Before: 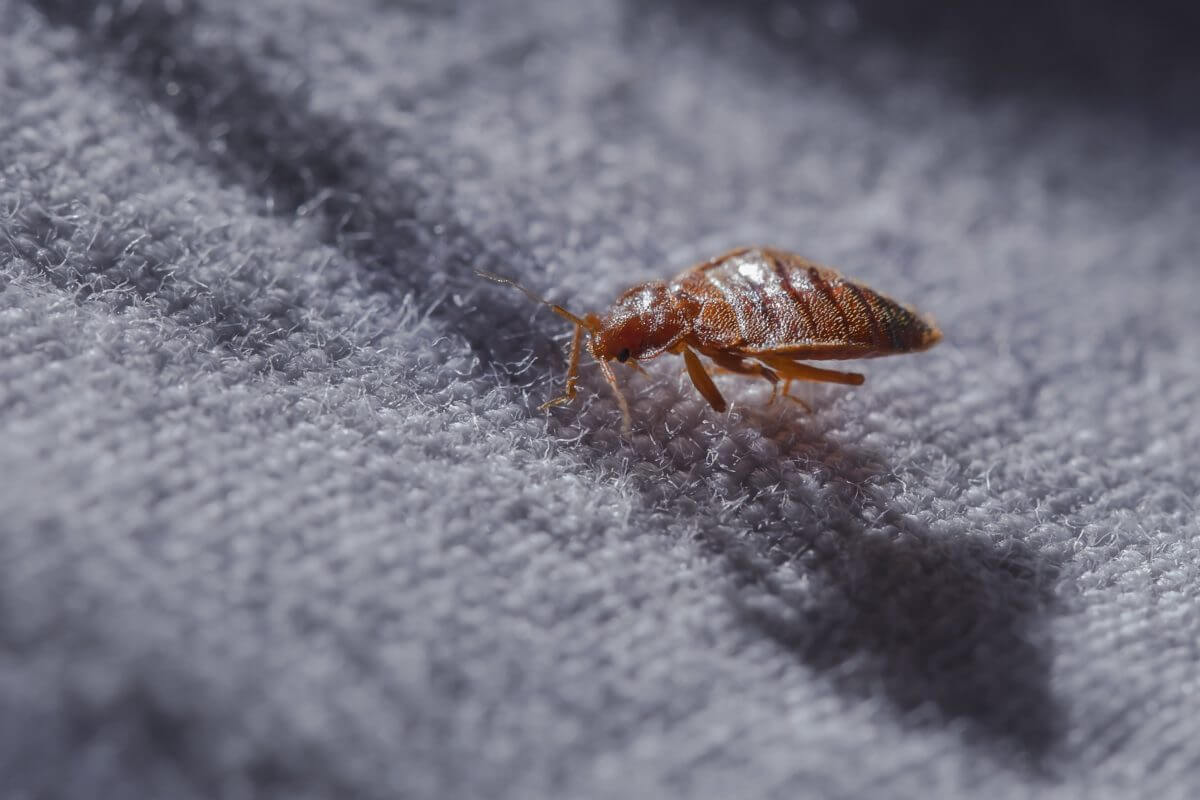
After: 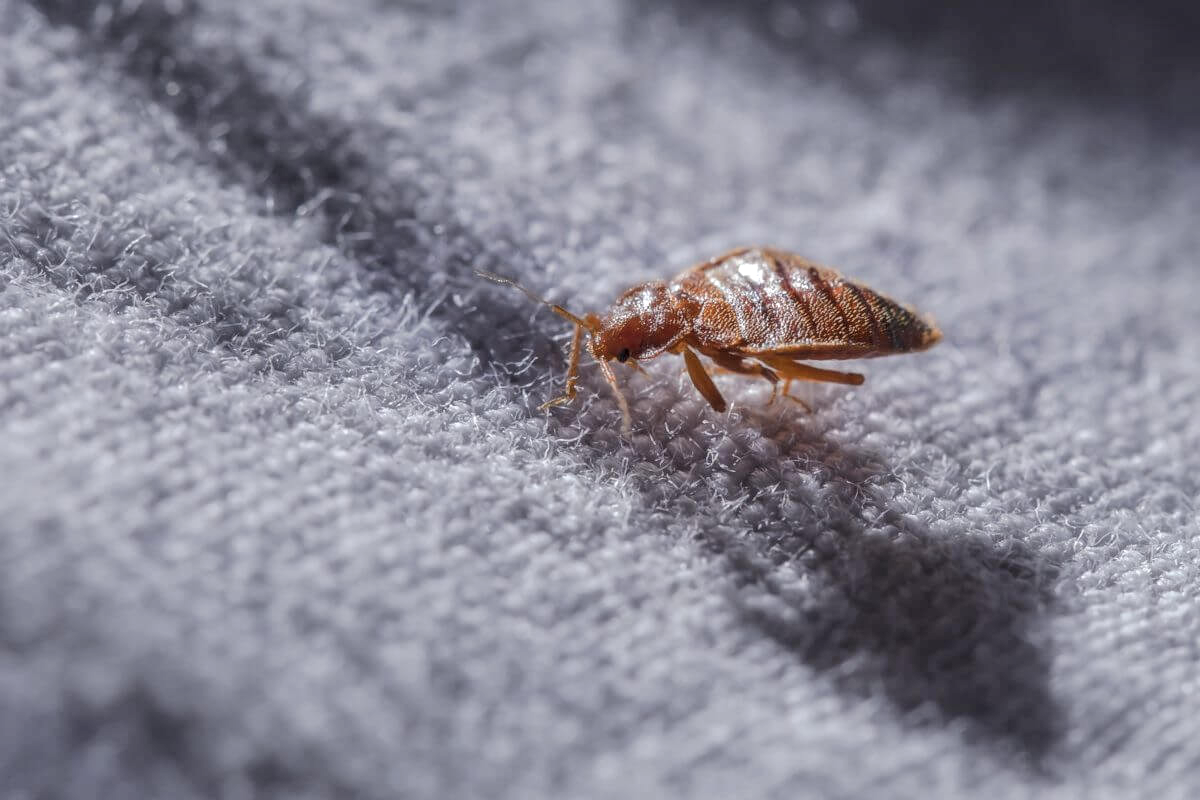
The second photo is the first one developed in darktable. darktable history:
local contrast: on, module defaults
tone curve: curves: ch0 [(0, 0) (0.003, 0.022) (0.011, 0.025) (0.025, 0.032) (0.044, 0.055) (0.069, 0.089) (0.1, 0.133) (0.136, 0.18) (0.177, 0.231) (0.224, 0.291) (0.277, 0.35) (0.335, 0.42) (0.399, 0.496) (0.468, 0.561) (0.543, 0.632) (0.623, 0.706) (0.709, 0.783) (0.801, 0.865) (0.898, 0.947) (1, 1)], color space Lab, independent channels, preserve colors none
